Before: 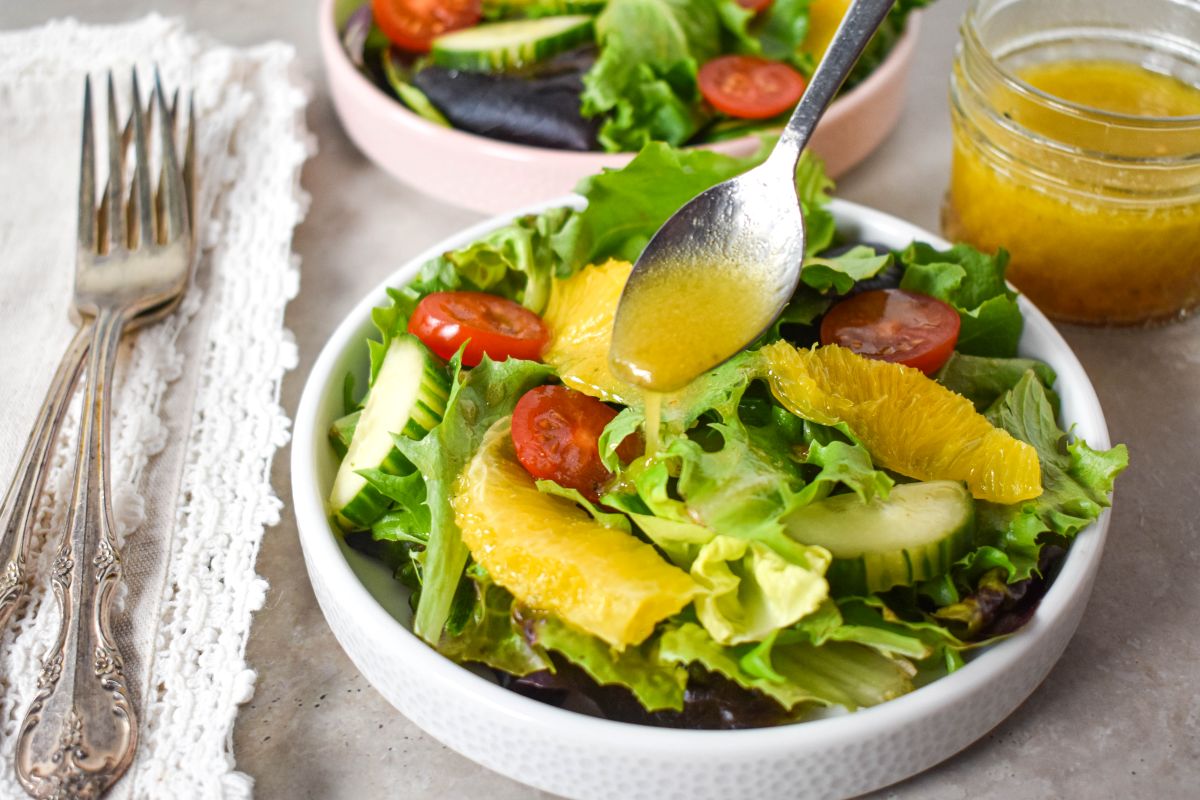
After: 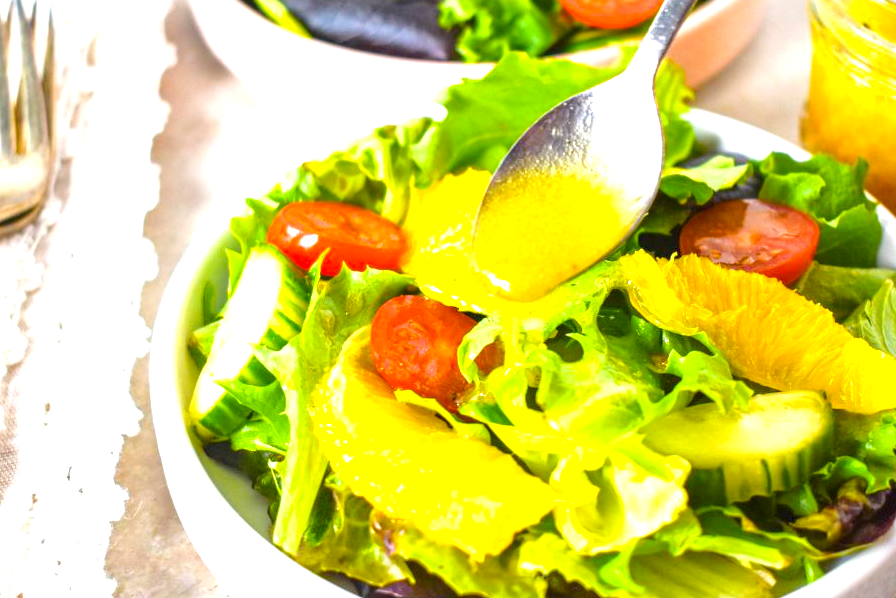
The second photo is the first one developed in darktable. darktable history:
color balance rgb: perceptual saturation grading › global saturation 25%, perceptual brilliance grading › mid-tones 10%, perceptual brilliance grading › shadows 15%, global vibrance 20%
crop and rotate: left 11.831%, top 11.346%, right 13.429%, bottom 13.899%
exposure: exposure 1.2 EV, compensate highlight preservation false
